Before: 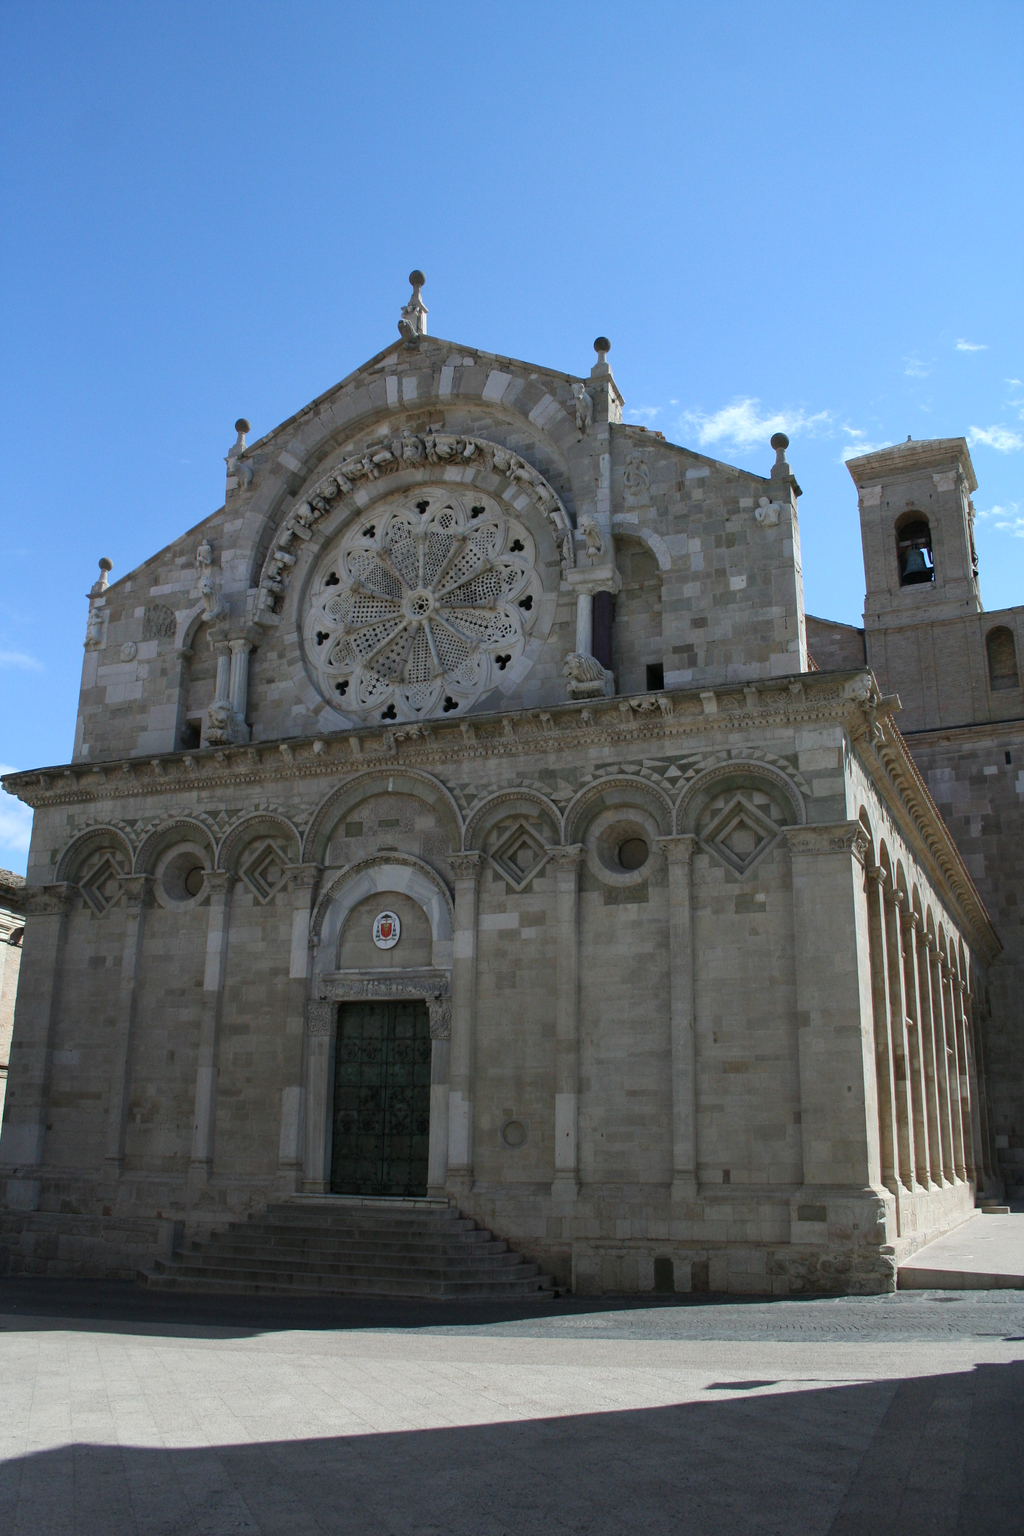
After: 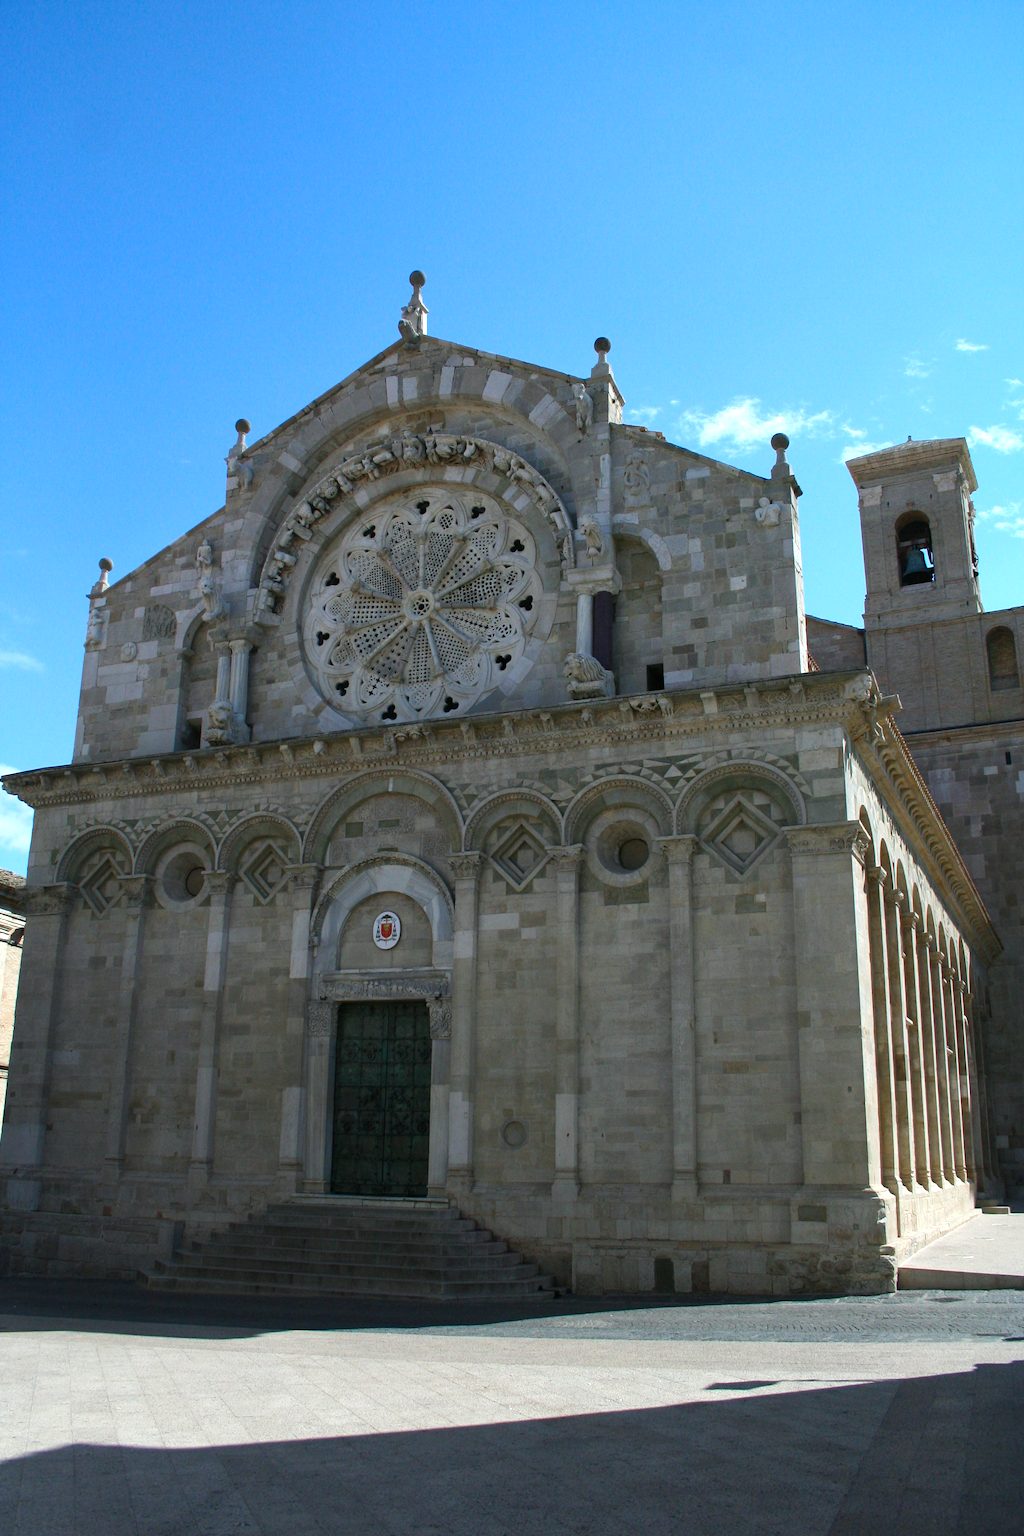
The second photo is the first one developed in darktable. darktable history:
color balance rgb: shadows lift › chroma 1.027%, shadows lift › hue 214.41°, perceptual saturation grading › global saturation 25.453%, perceptual brilliance grading › highlights 11.642%, global vibrance 15.217%
